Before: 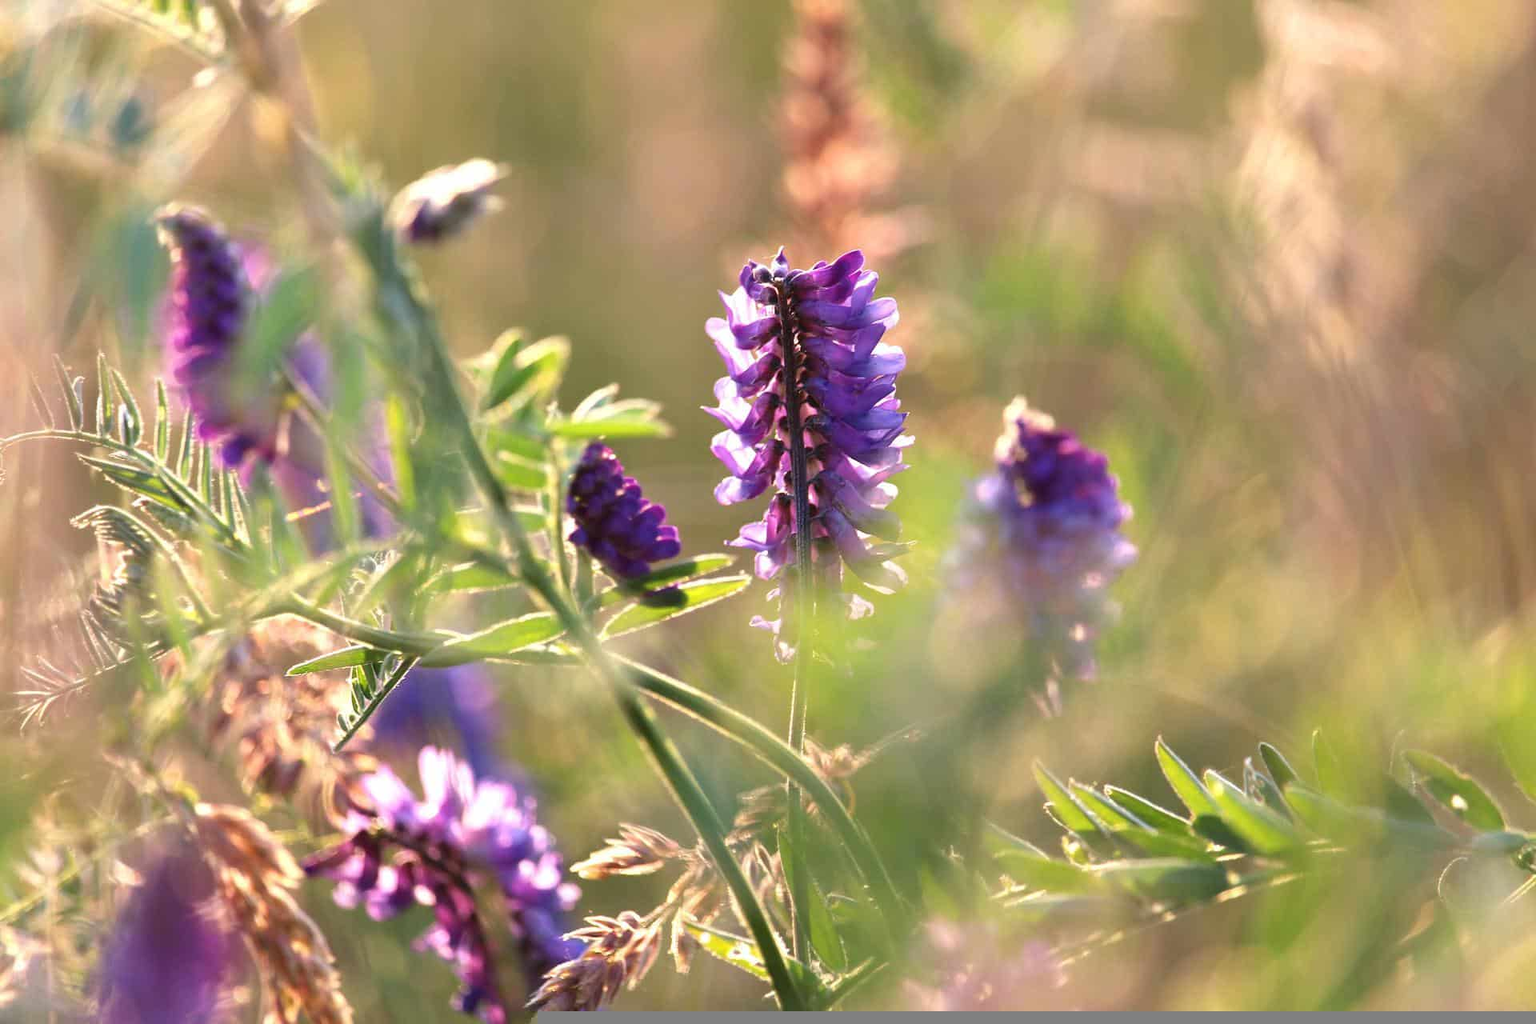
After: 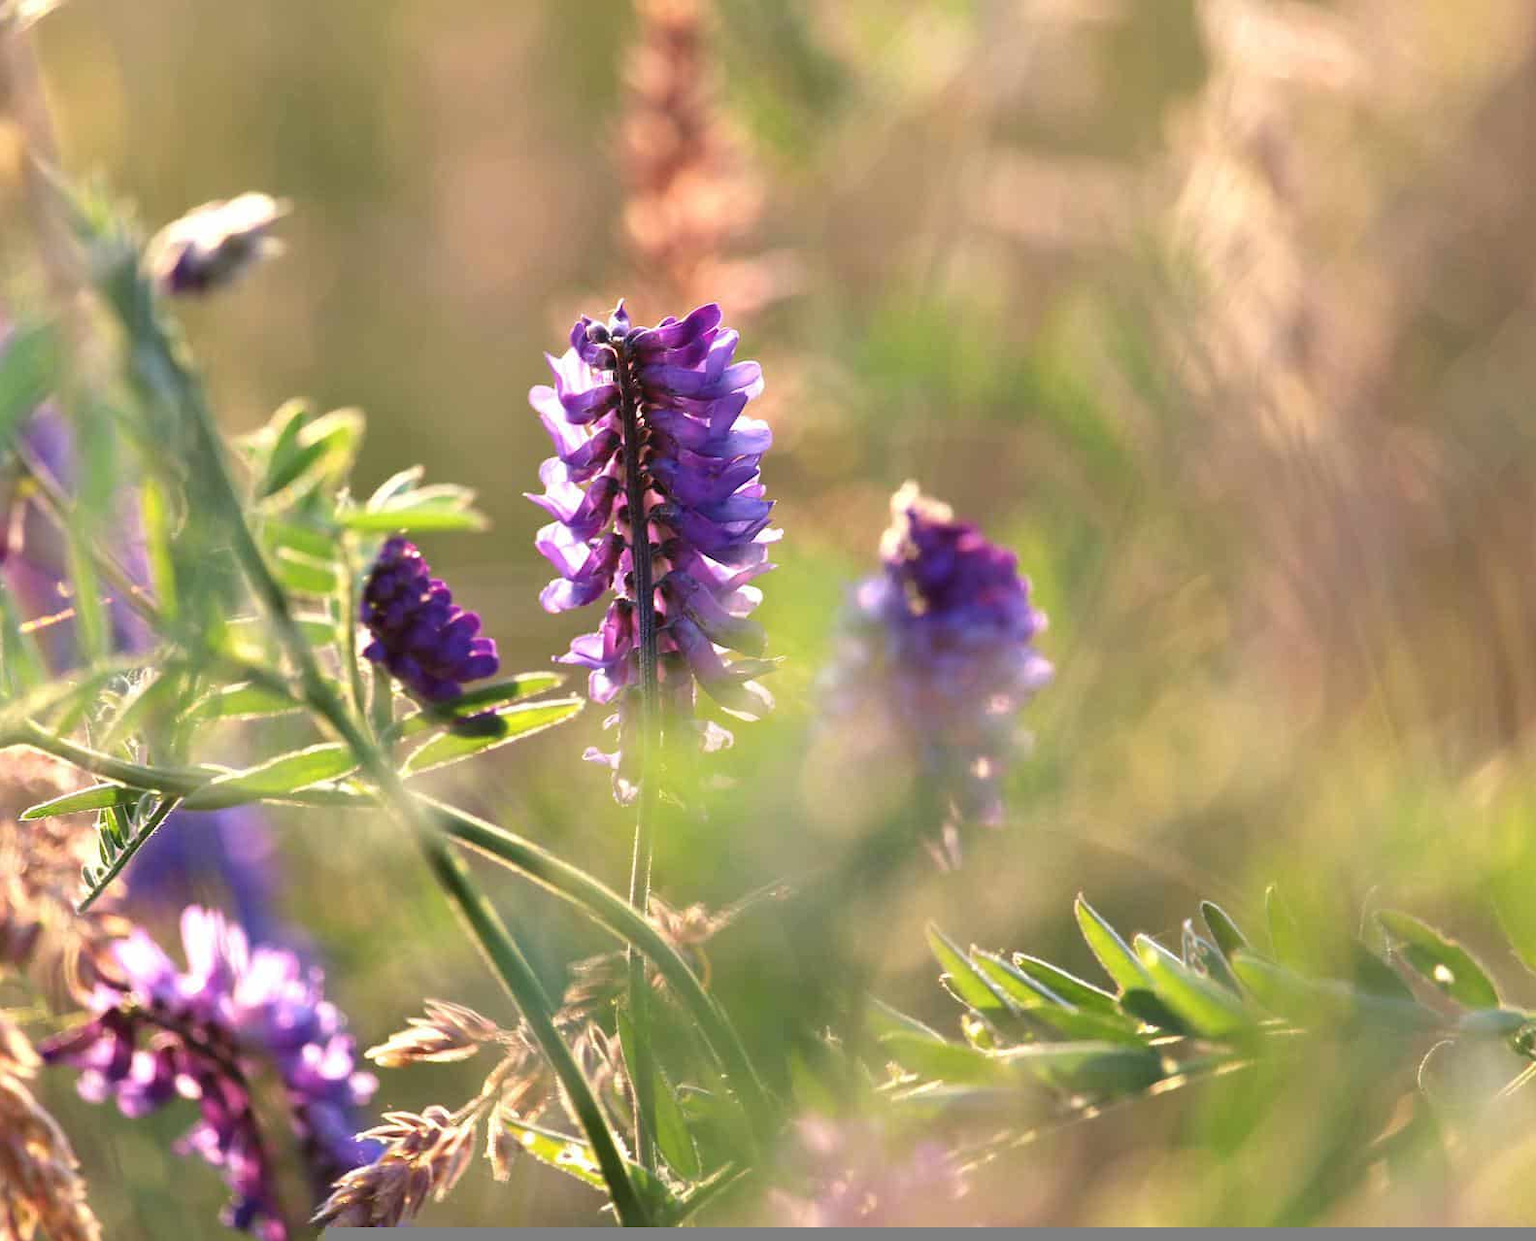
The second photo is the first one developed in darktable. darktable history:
crop: left 17.582%, bottom 0.031%
rotate and perspective: automatic cropping off
